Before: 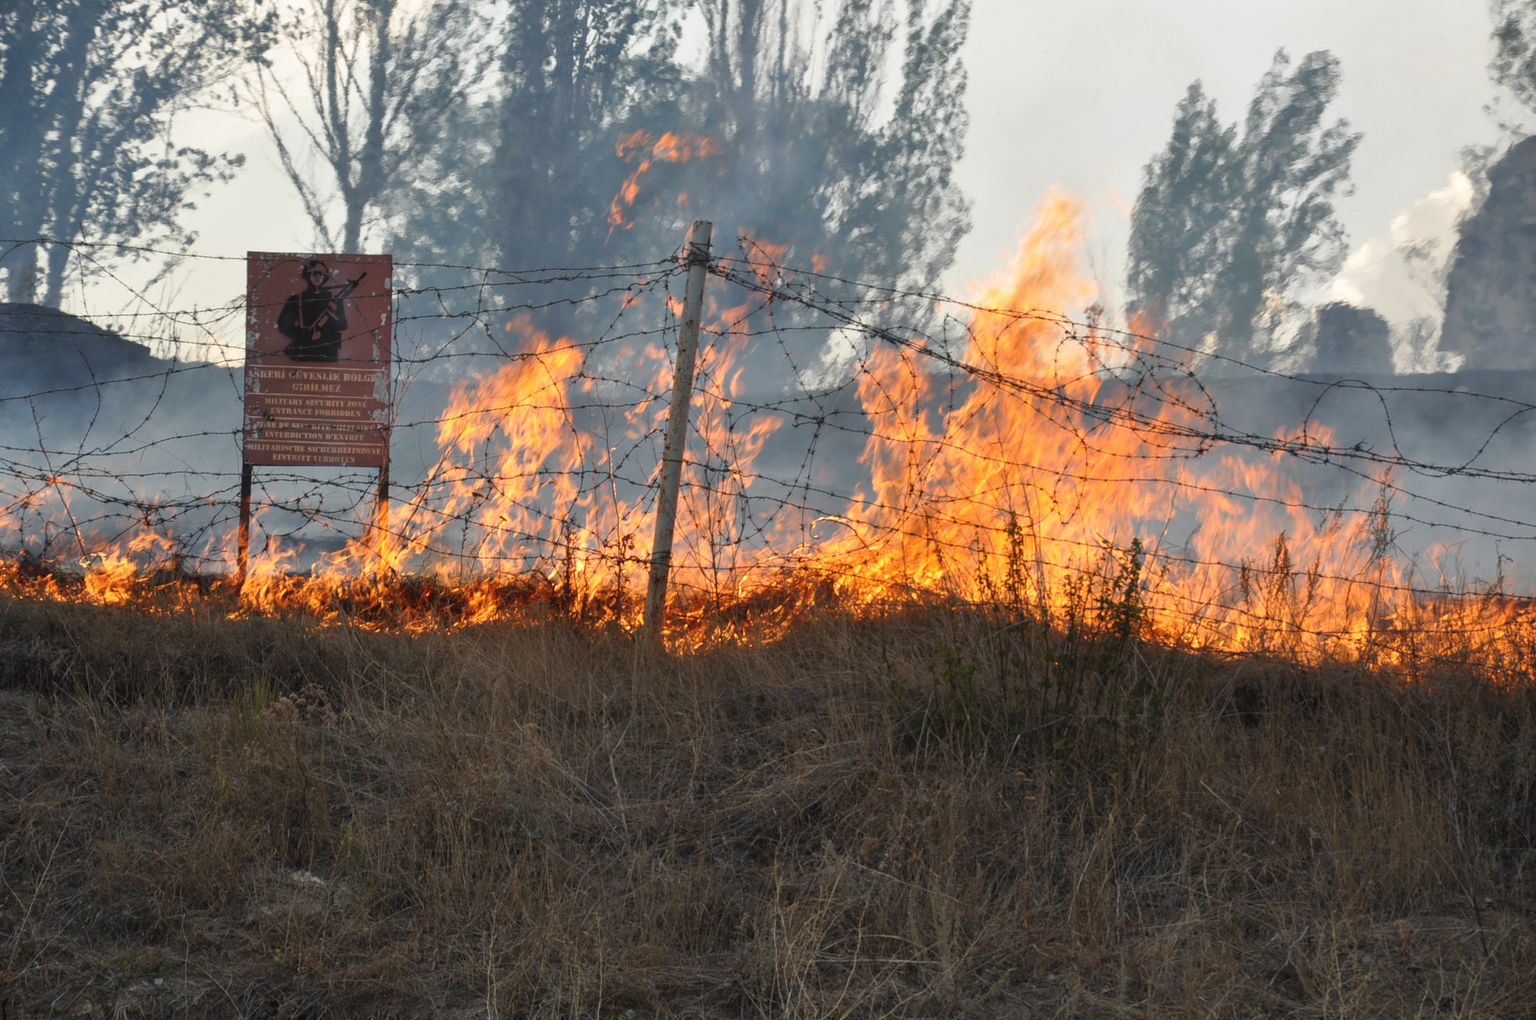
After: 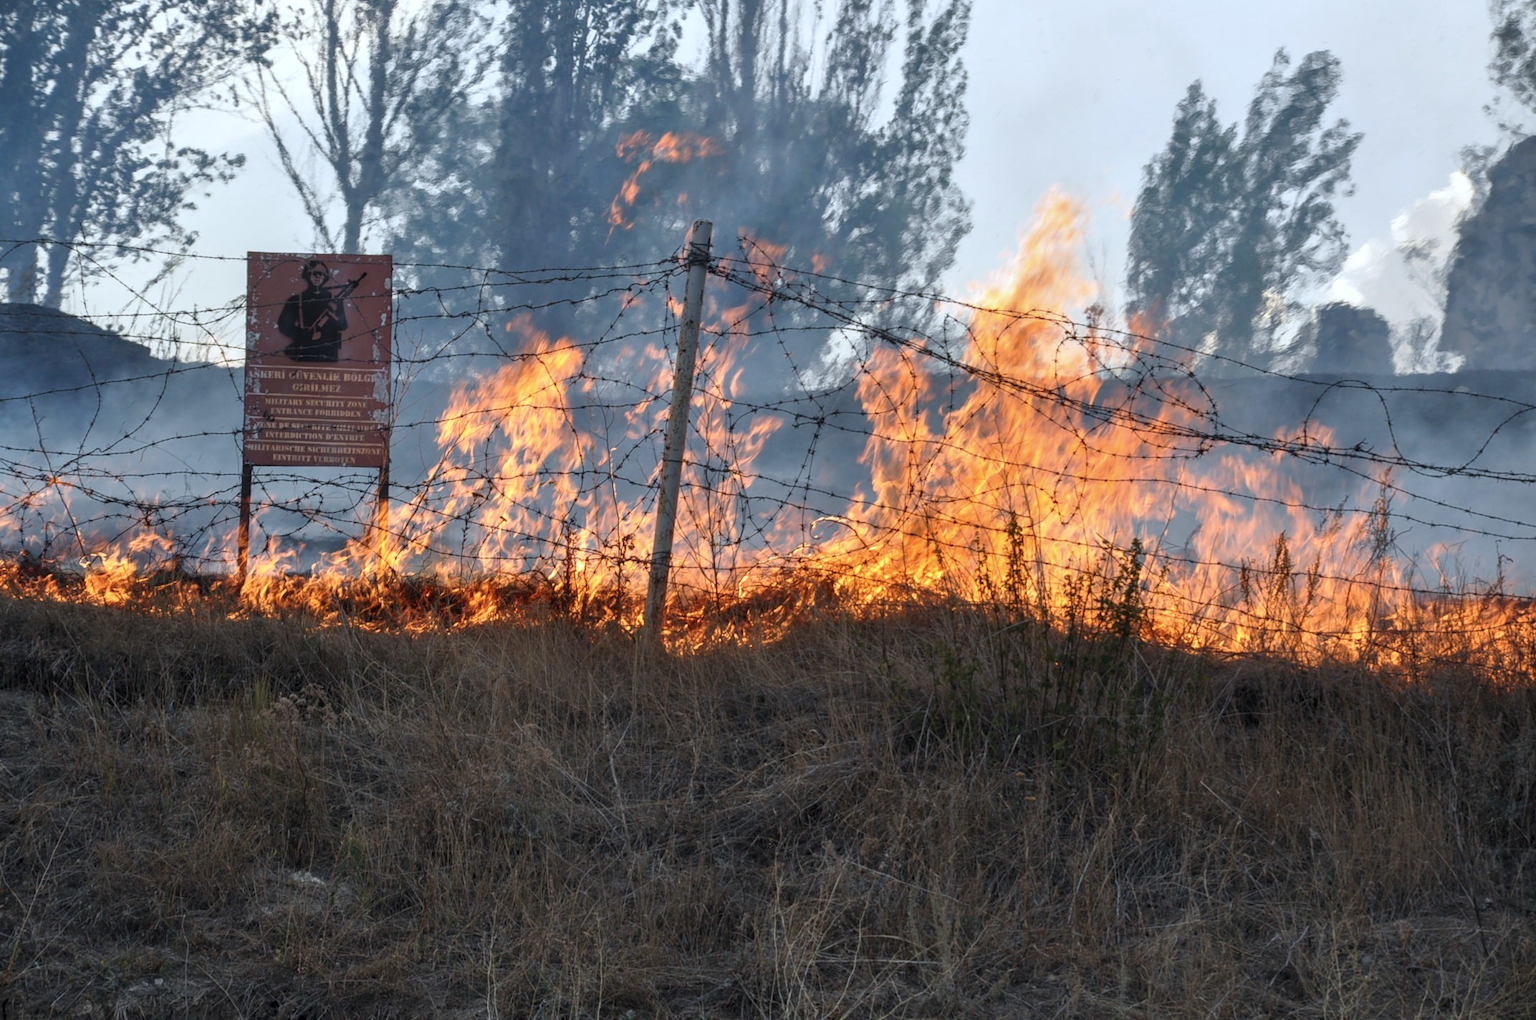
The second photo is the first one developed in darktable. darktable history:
base curve: curves: ch0 [(0, 0) (0.303, 0.277) (1, 1)]
color calibration: x 0.37, y 0.382, temperature 4313.32 K
local contrast: on, module defaults
